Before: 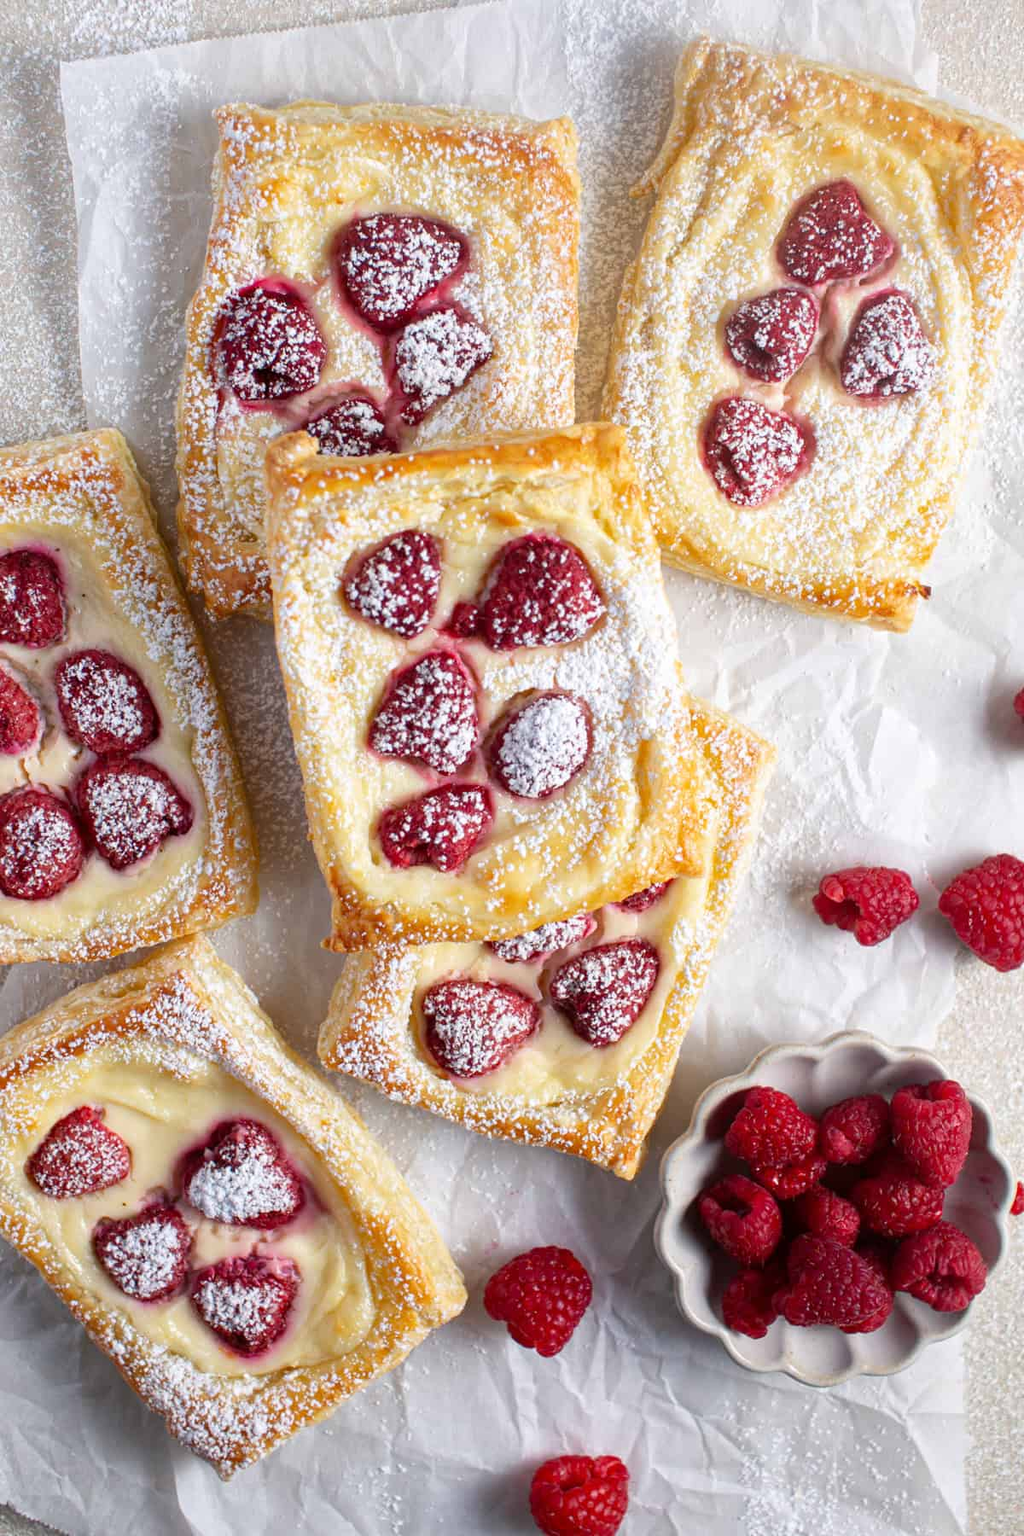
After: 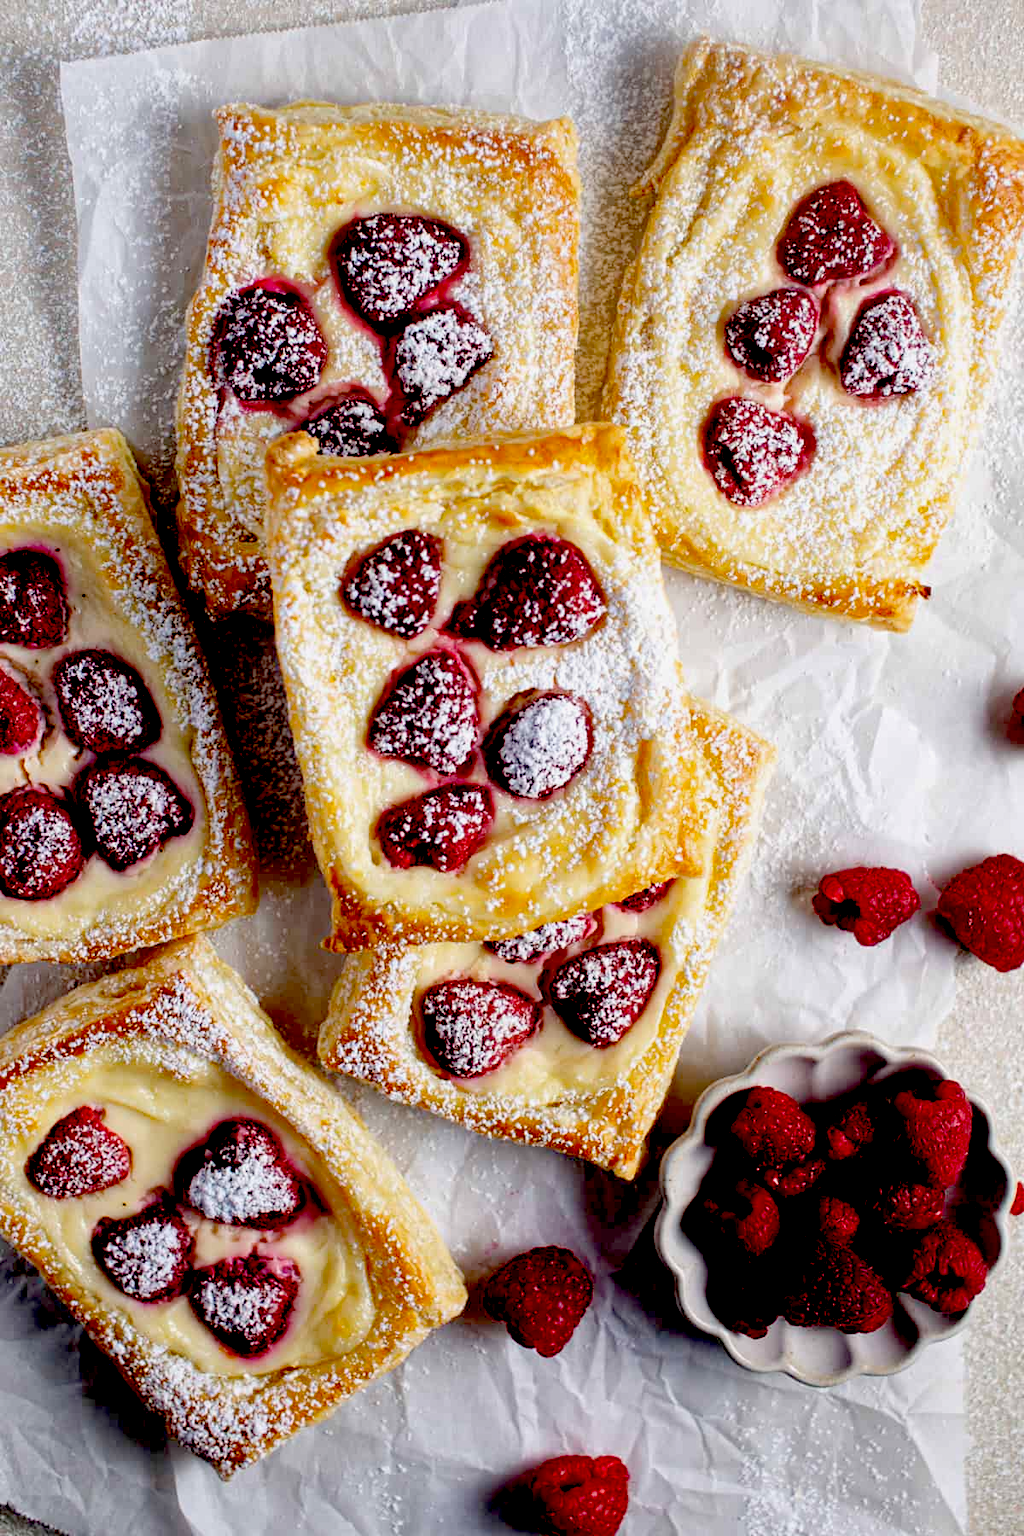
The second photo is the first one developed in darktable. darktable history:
exposure: black level correction 0.1, exposure -0.092 EV, compensate highlight preservation false
color zones: curves: ch0 [(0.25, 0.5) (0.428, 0.473) (0.75, 0.5)]; ch1 [(0.243, 0.479) (0.398, 0.452) (0.75, 0.5)]
